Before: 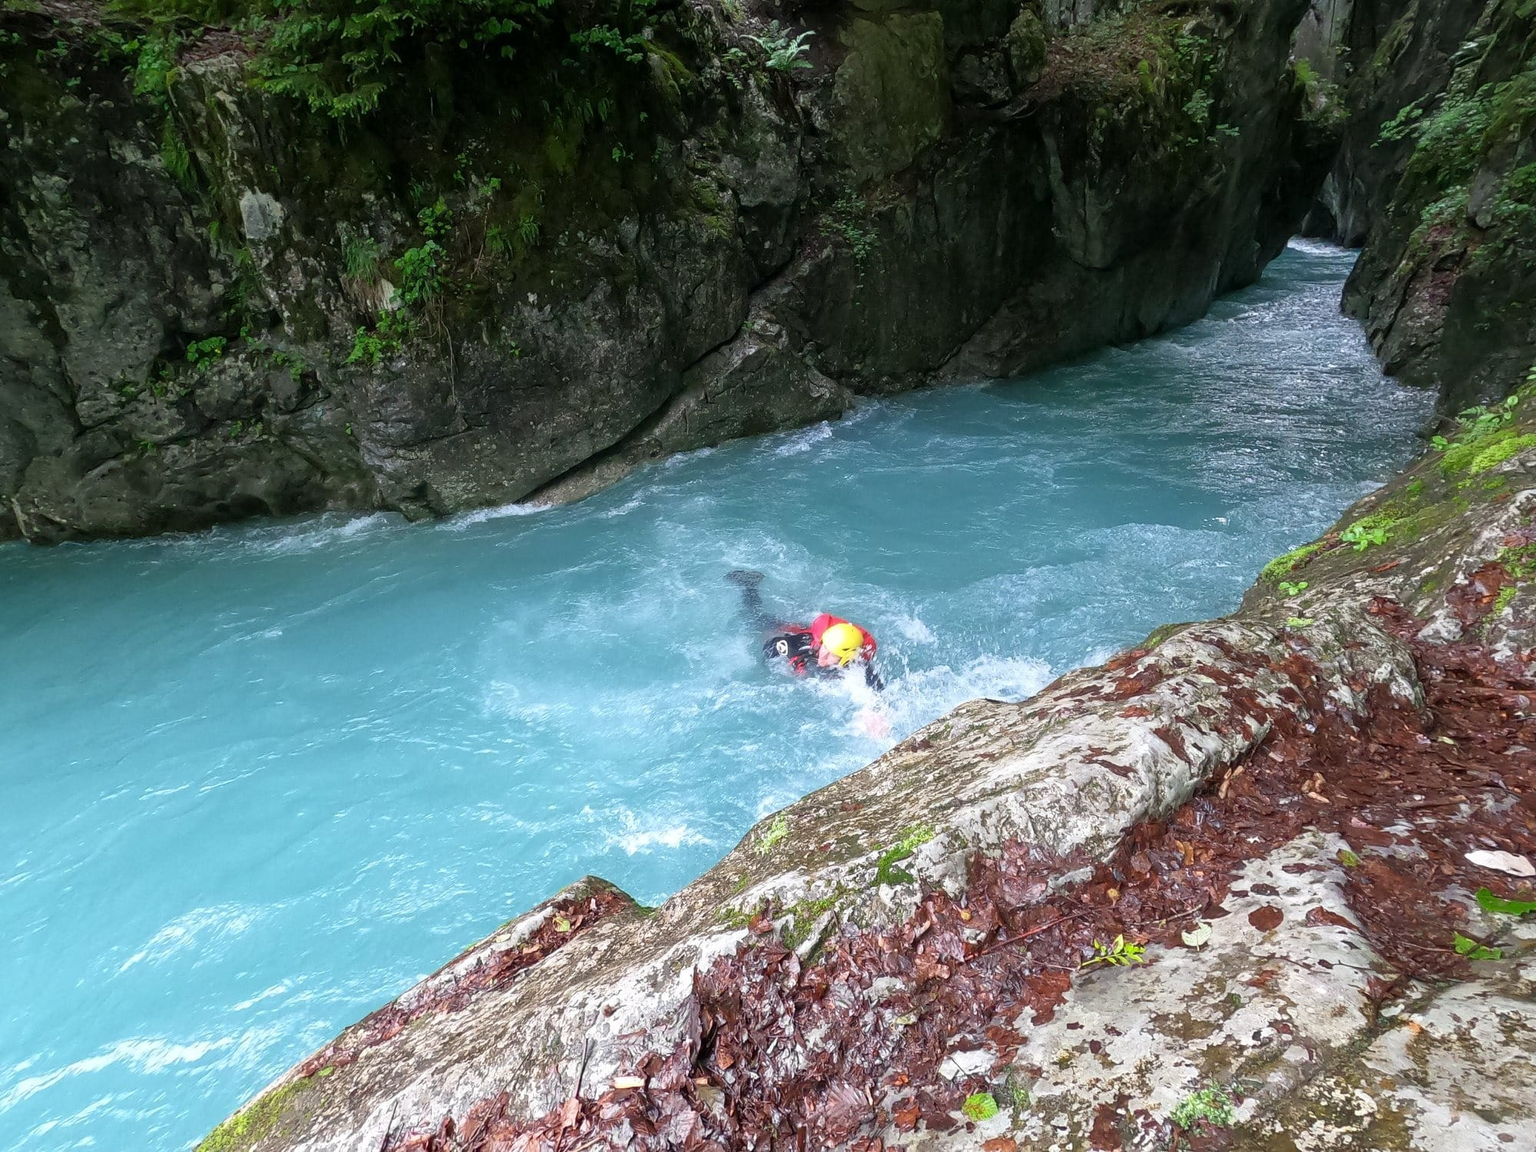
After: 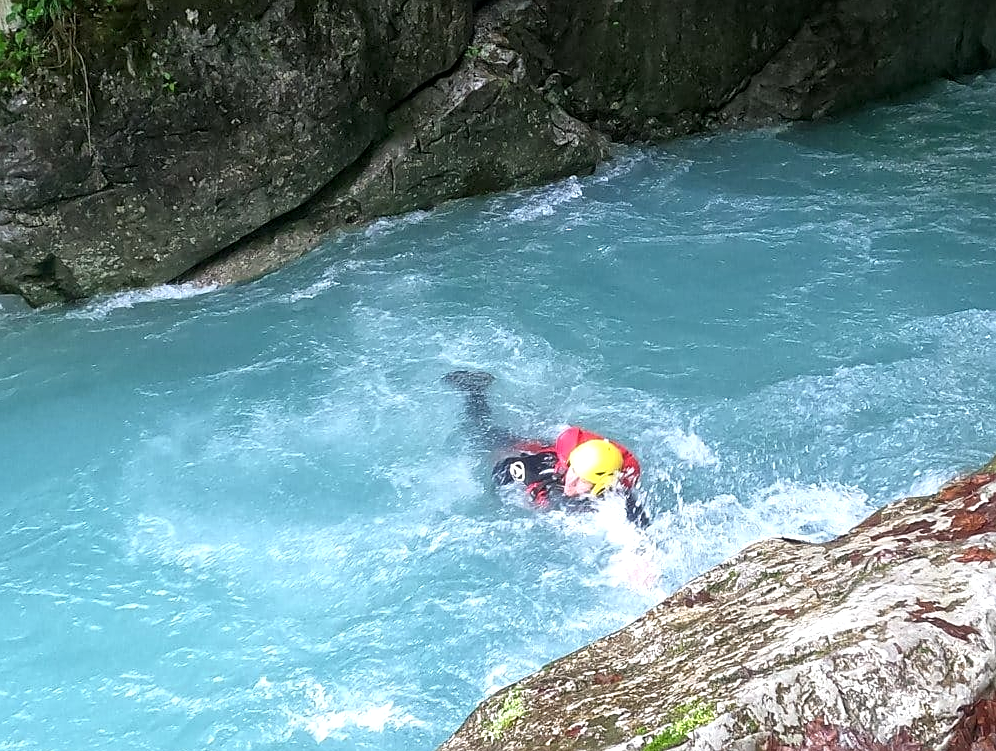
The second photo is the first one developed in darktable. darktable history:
local contrast: mode bilateral grid, contrast 19, coarseness 50, detail 120%, midtone range 0.2
crop: left 25.052%, top 24.855%, right 25.125%, bottom 25.033%
exposure: exposure 0.203 EV, compensate highlight preservation false
sharpen: on, module defaults
